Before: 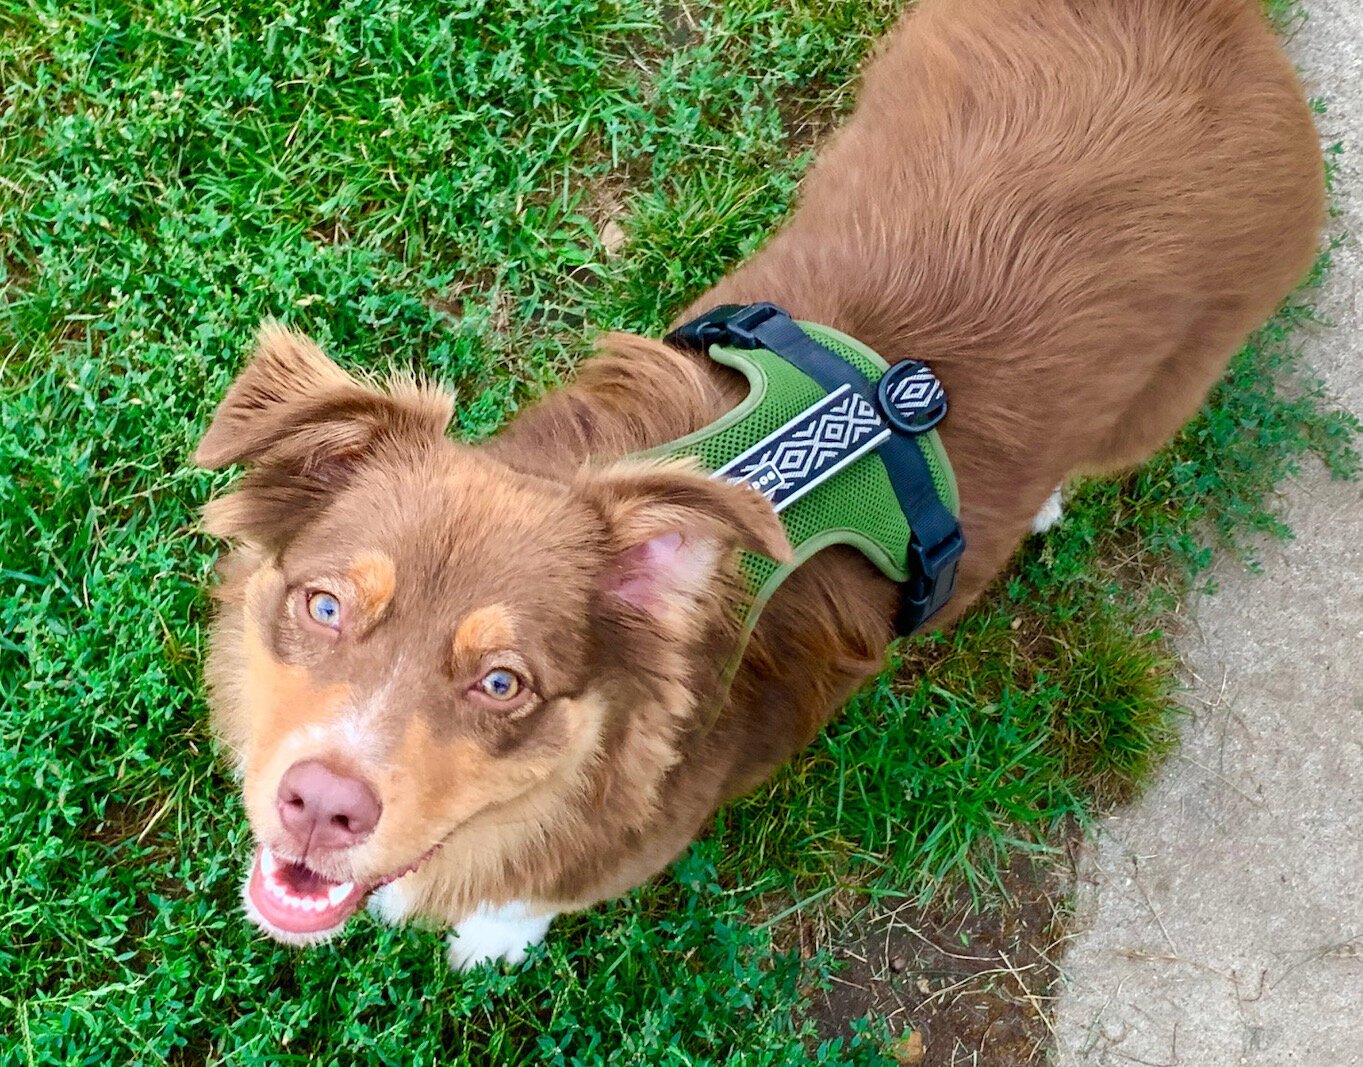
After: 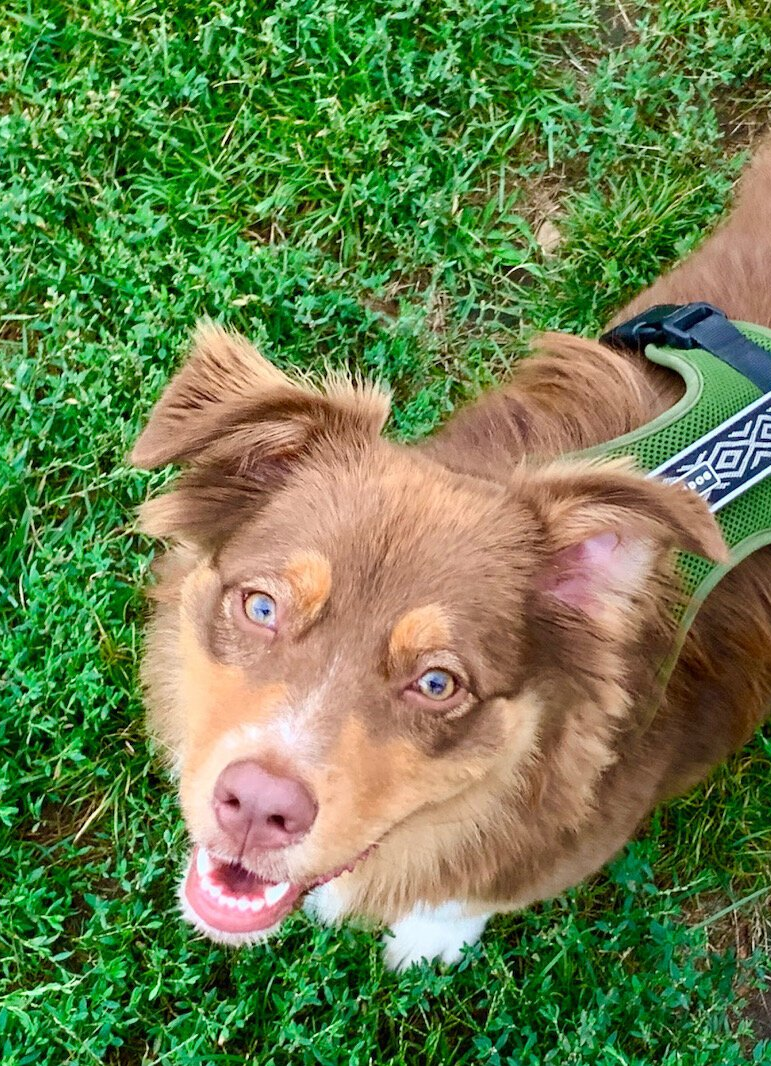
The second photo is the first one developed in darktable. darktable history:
crop: left 4.763%, right 38.664%
